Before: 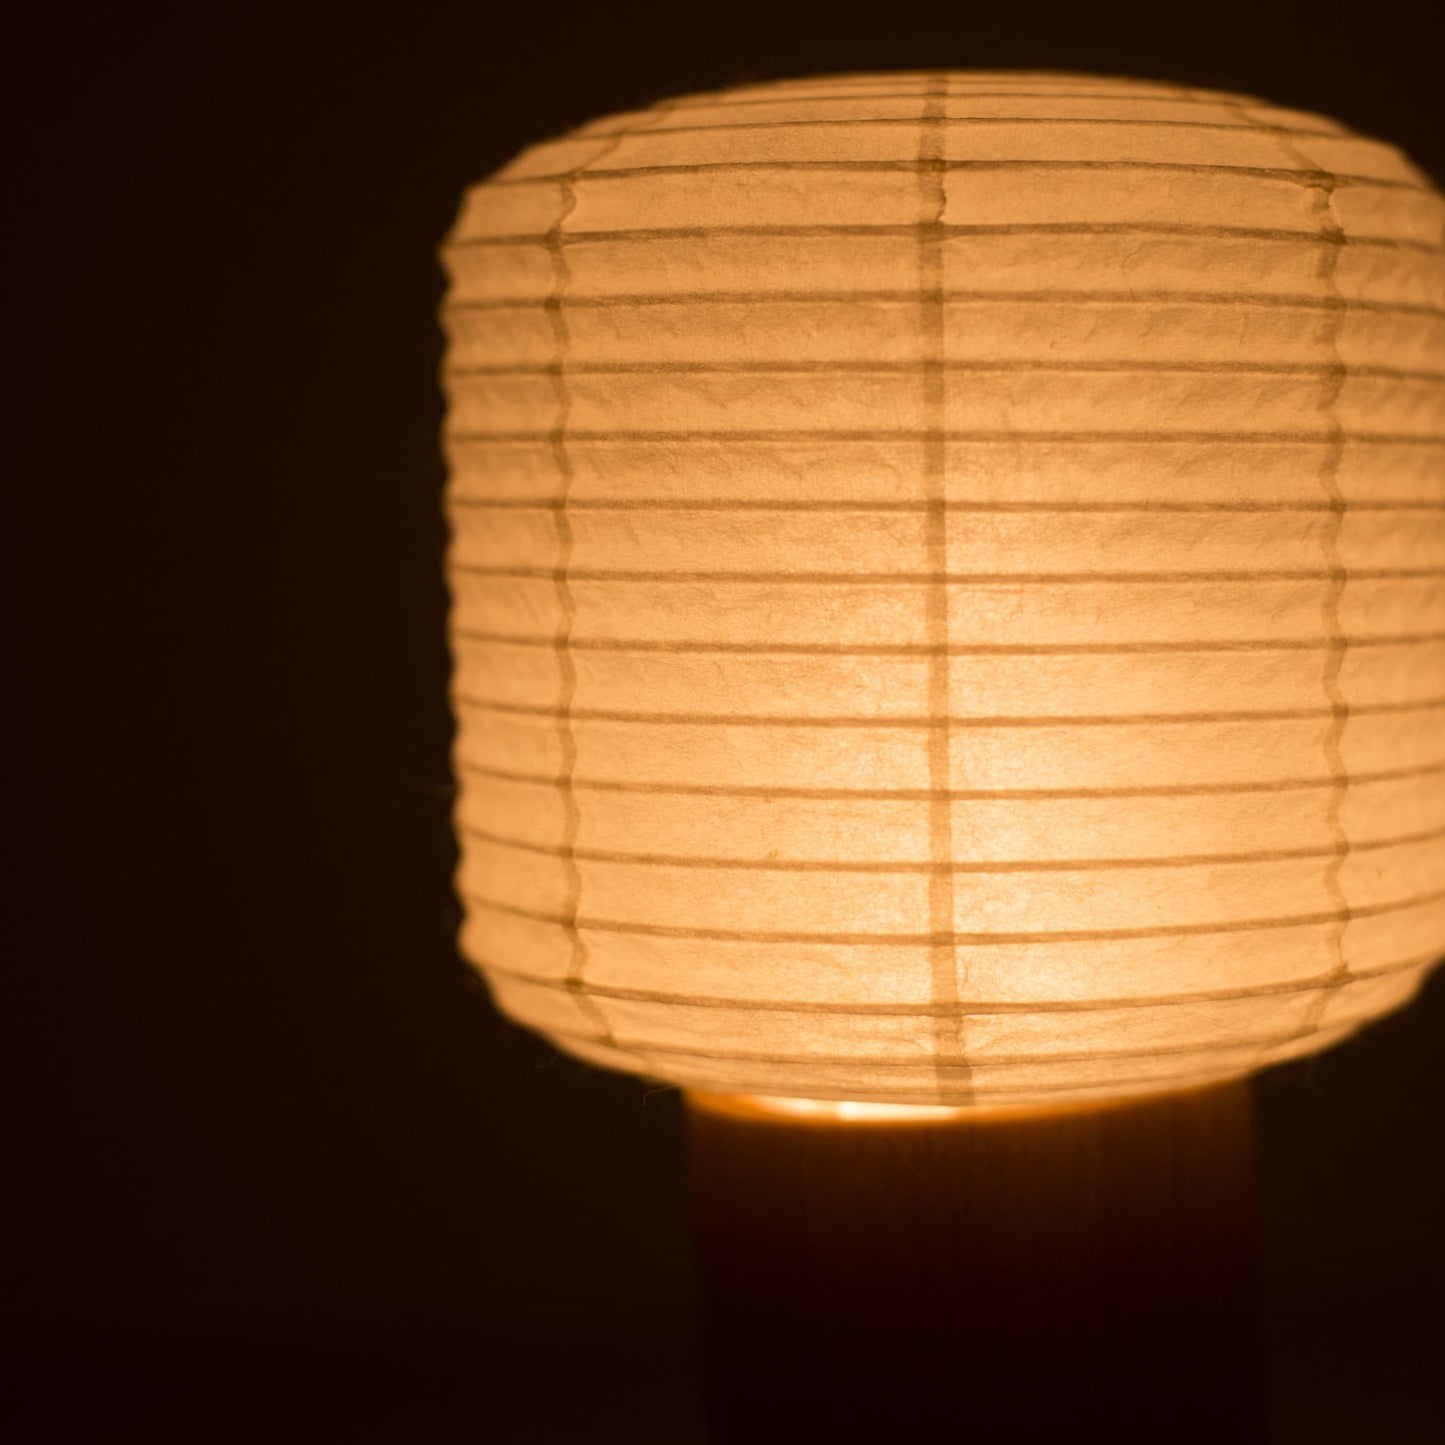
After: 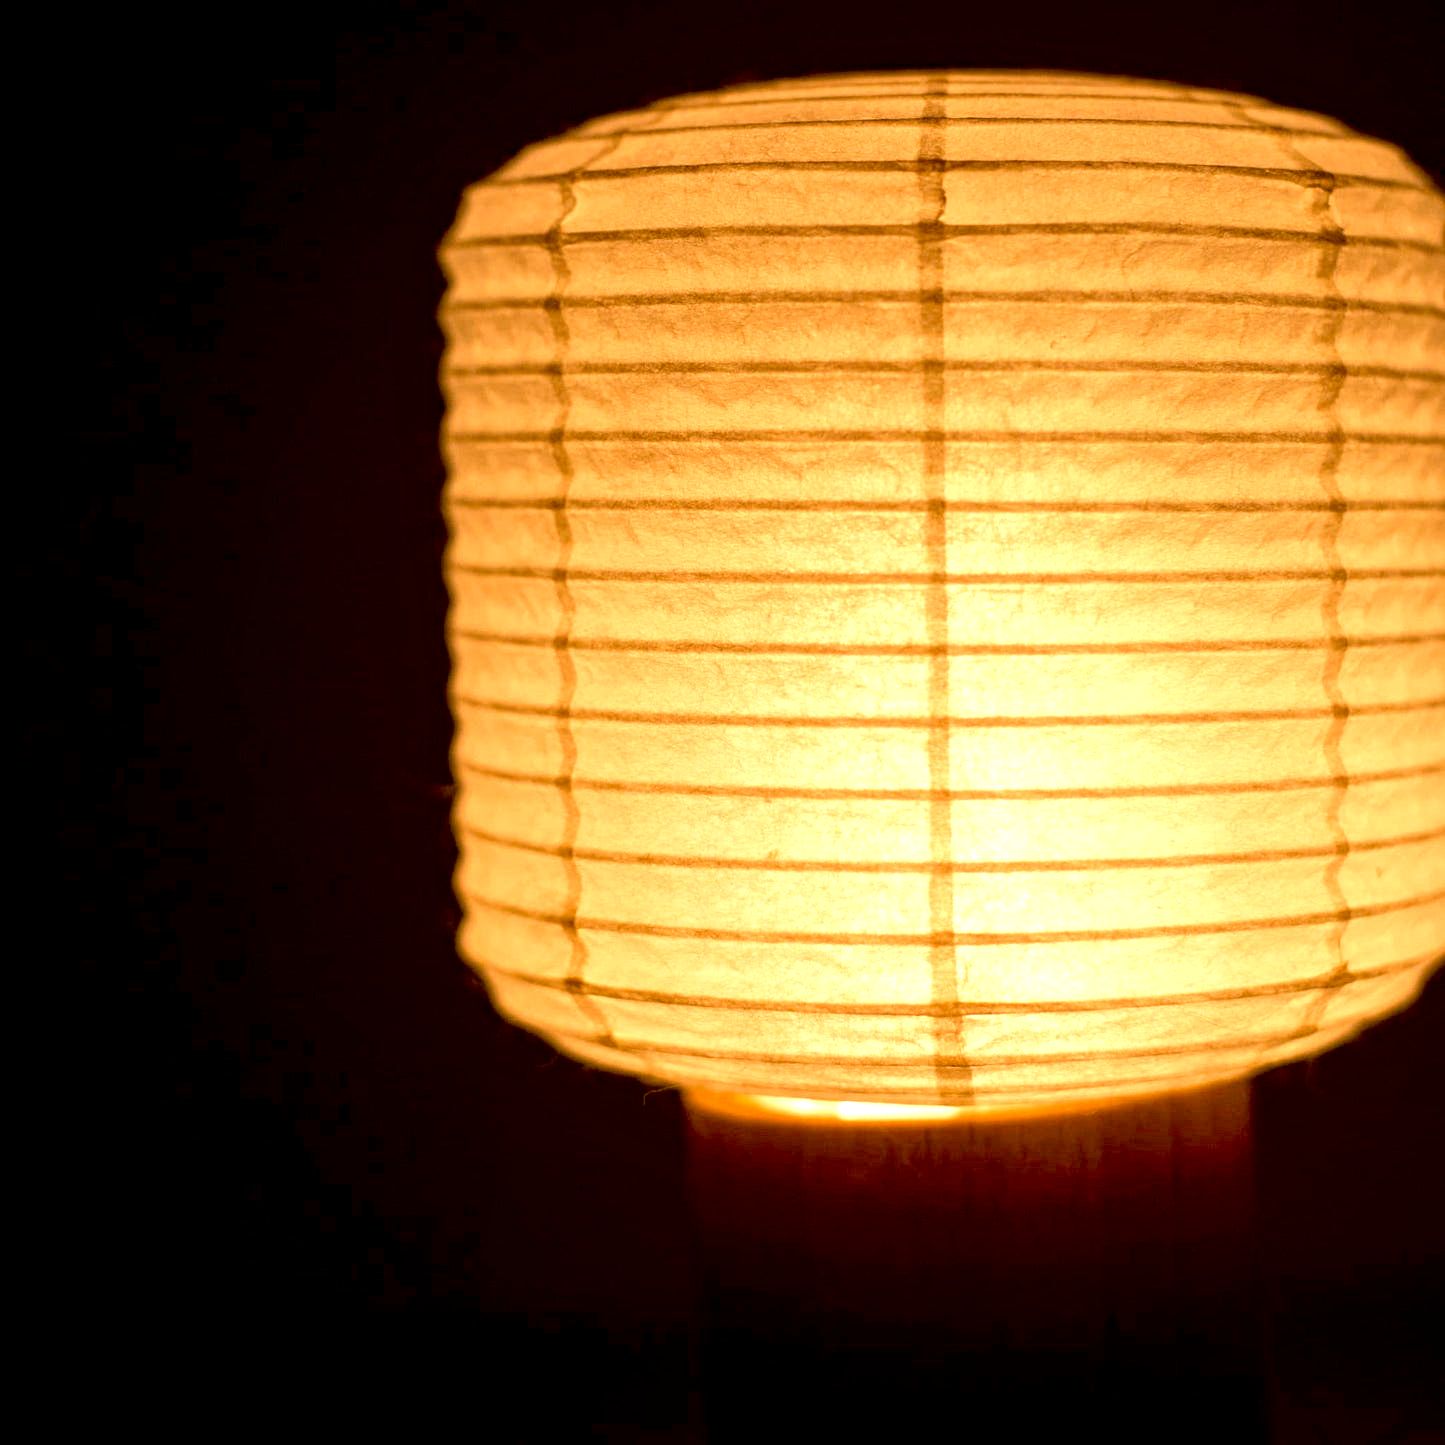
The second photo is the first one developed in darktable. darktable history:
exposure: black level correction 0.01, exposure 1 EV, compensate highlight preservation false
local contrast: detail 150%
